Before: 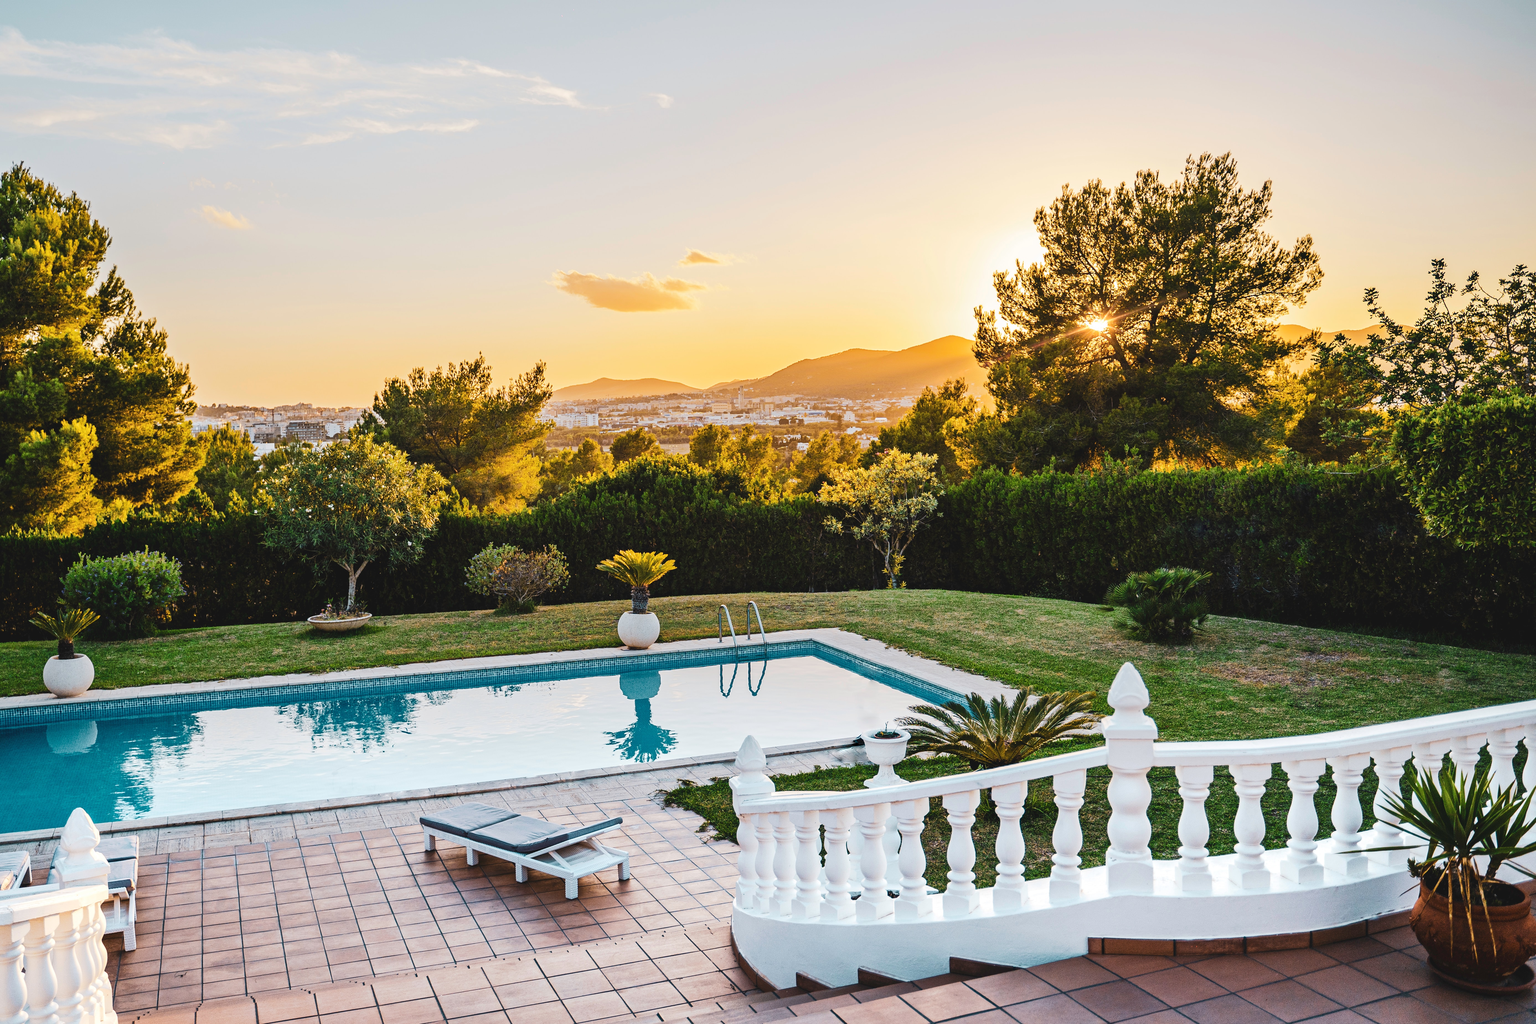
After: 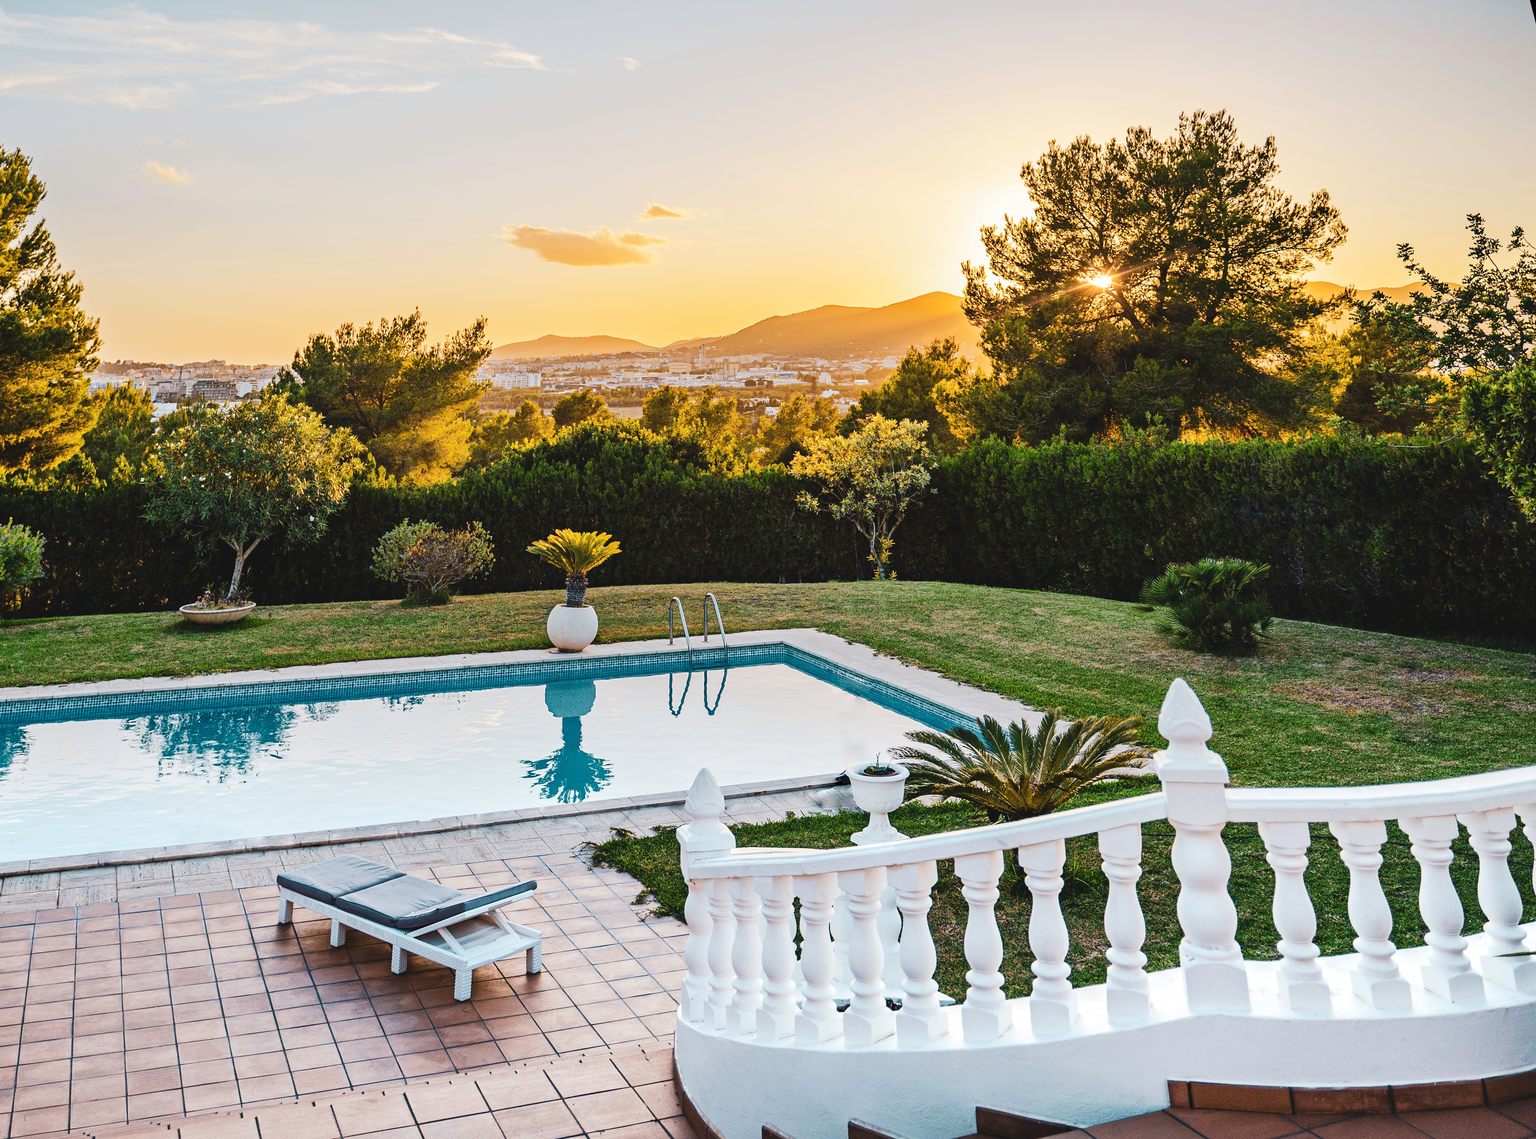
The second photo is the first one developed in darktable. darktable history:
rotate and perspective: rotation 0.72°, lens shift (vertical) -0.352, lens shift (horizontal) -0.051, crop left 0.152, crop right 0.859, crop top 0.019, crop bottom 0.964
crop: top 0.448%, right 0.264%, bottom 5.045%
